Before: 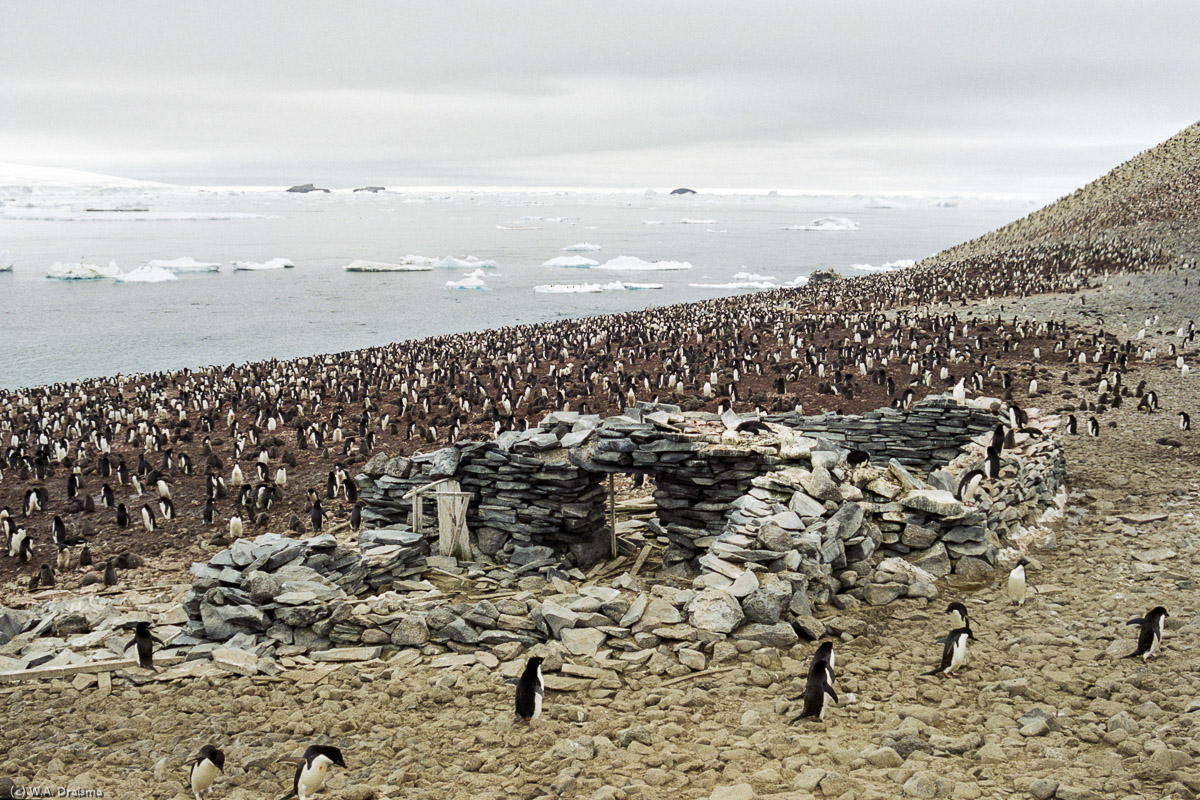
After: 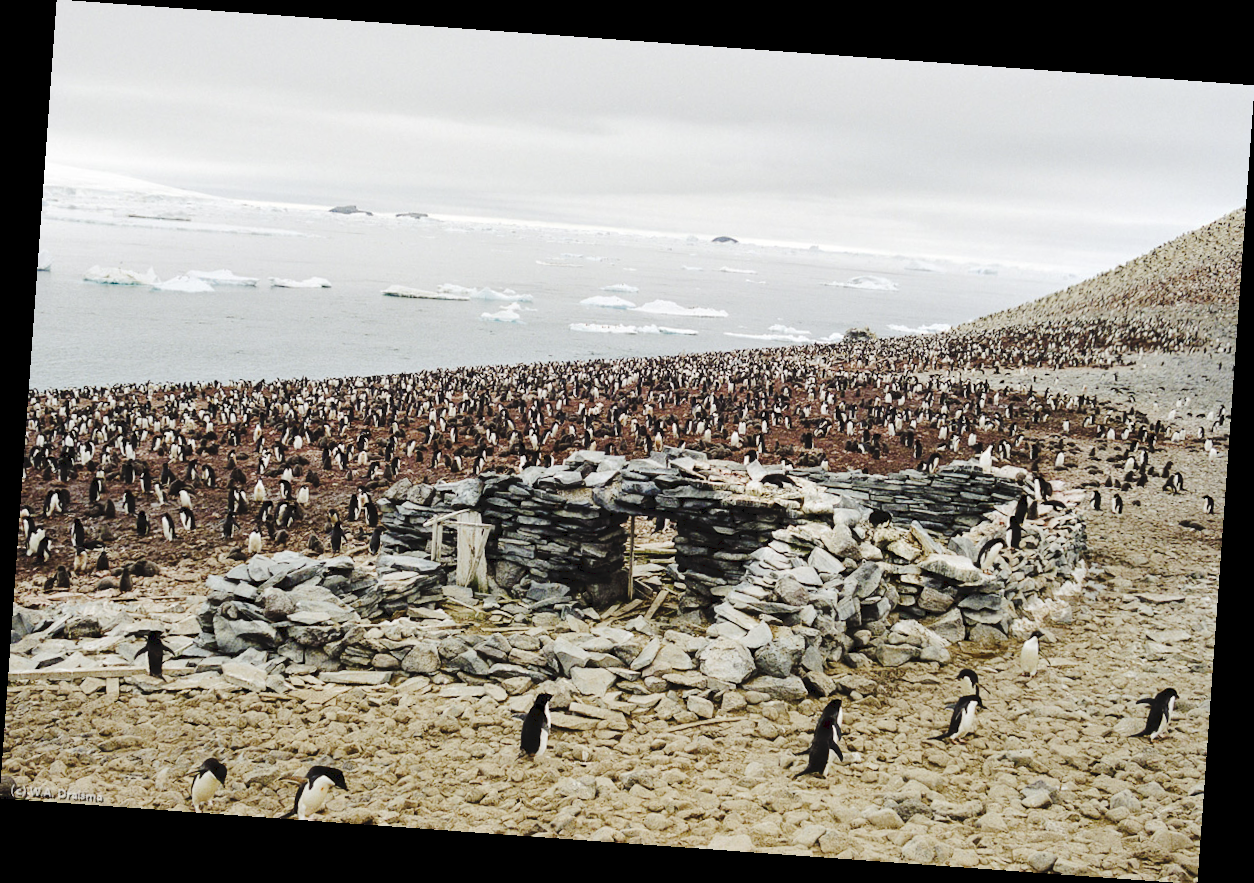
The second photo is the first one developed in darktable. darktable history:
tone curve: curves: ch0 [(0, 0) (0.003, 0.057) (0.011, 0.061) (0.025, 0.065) (0.044, 0.075) (0.069, 0.082) (0.1, 0.09) (0.136, 0.102) (0.177, 0.145) (0.224, 0.195) (0.277, 0.27) (0.335, 0.374) (0.399, 0.486) (0.468, 0.578) (0.543, 0.652) (0.623, 0.717) (0.709, 0.778) (0.801, 0.837) (0.898, 0.909) (1, 1)], preserve colors none
rotate and perspective: rotation 4.1°, automatic cropping off
